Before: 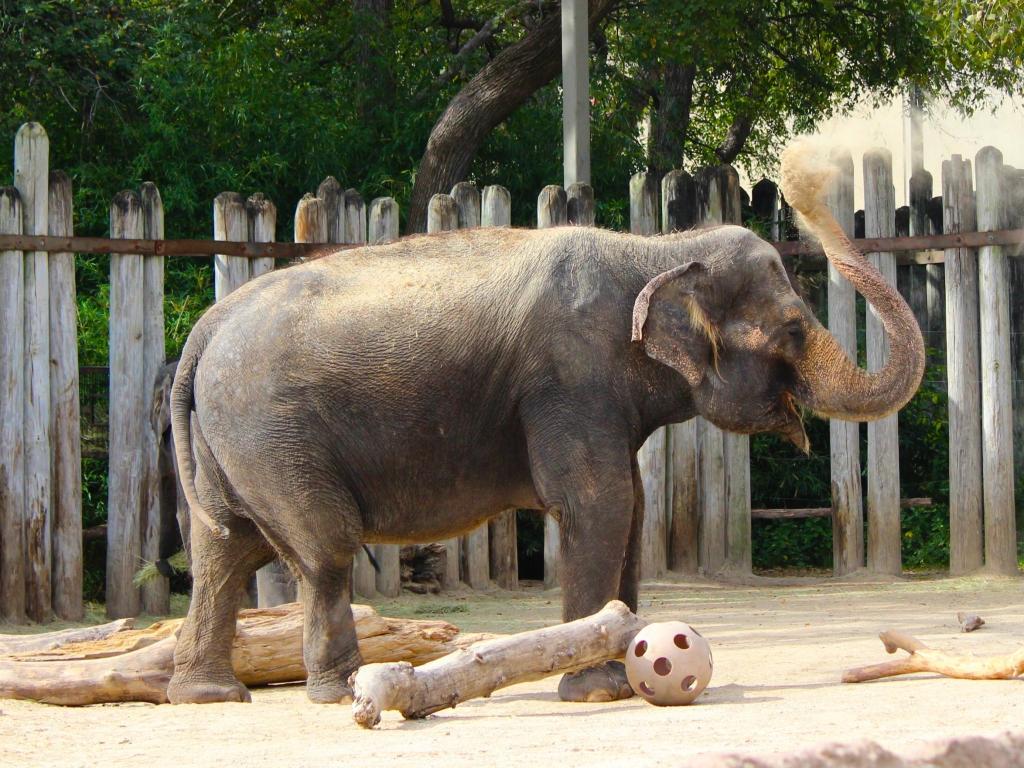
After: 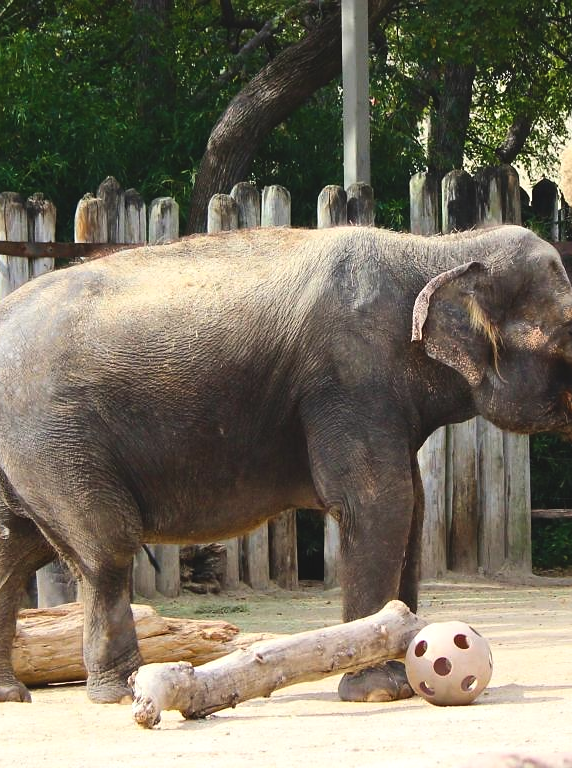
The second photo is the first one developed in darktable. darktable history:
crop: left 21.545%, right 22.567%
sharpen: radius 0.993, threshold 0.986
contrast brightness saturation: contrast 0.144
exposure: black level correction -0.008, exposure 0.07 EV, compensate exposure bias true, compensate highlight preservation false
